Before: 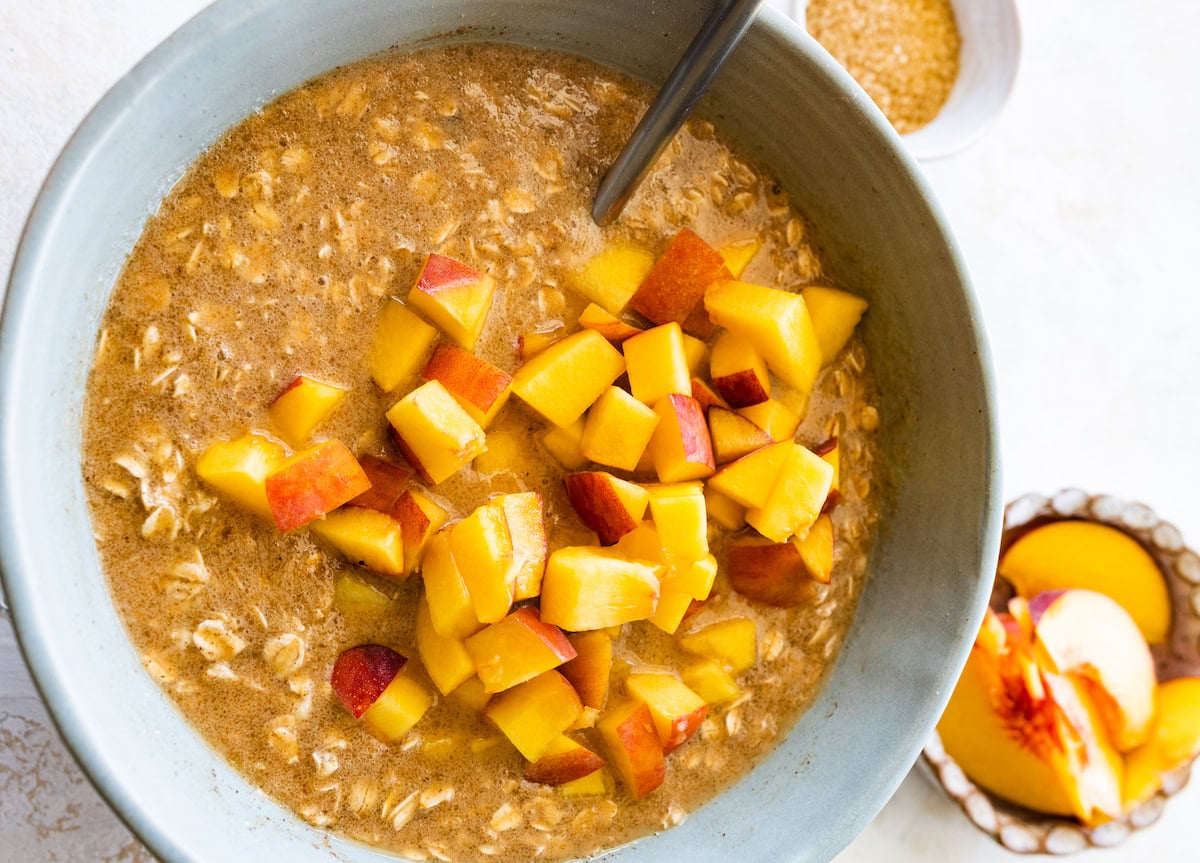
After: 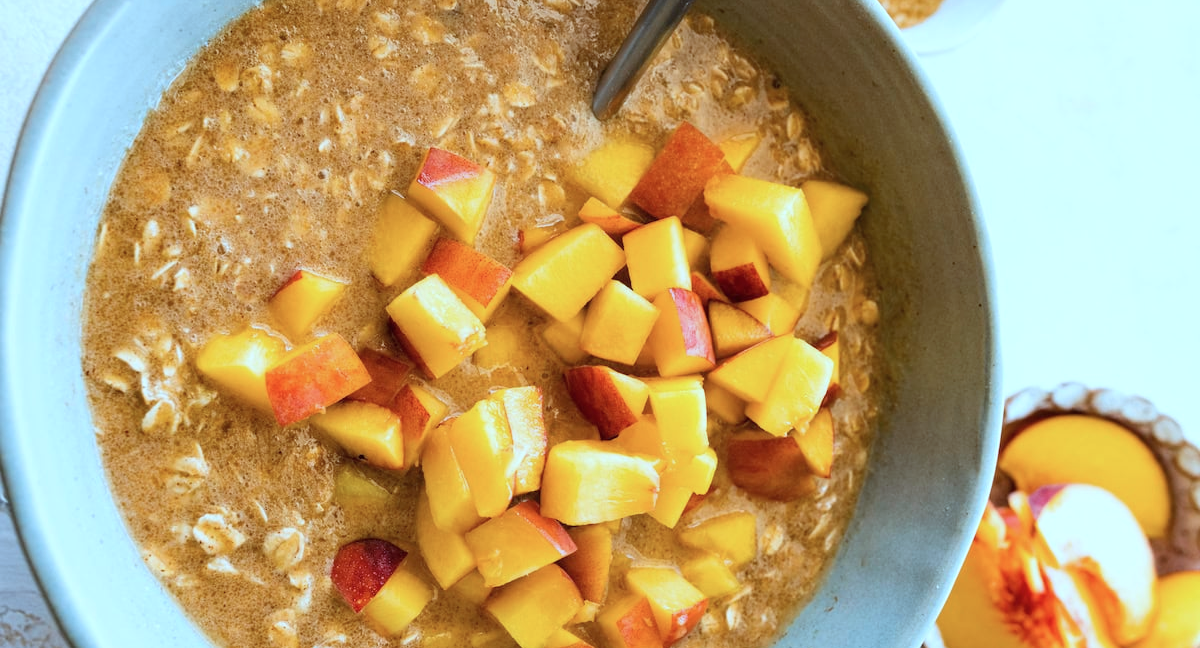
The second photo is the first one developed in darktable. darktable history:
color correction: highlights a* -10.48, highlights b* -19.05
crop and rotate: top 12.303%, bottom 12.542%
